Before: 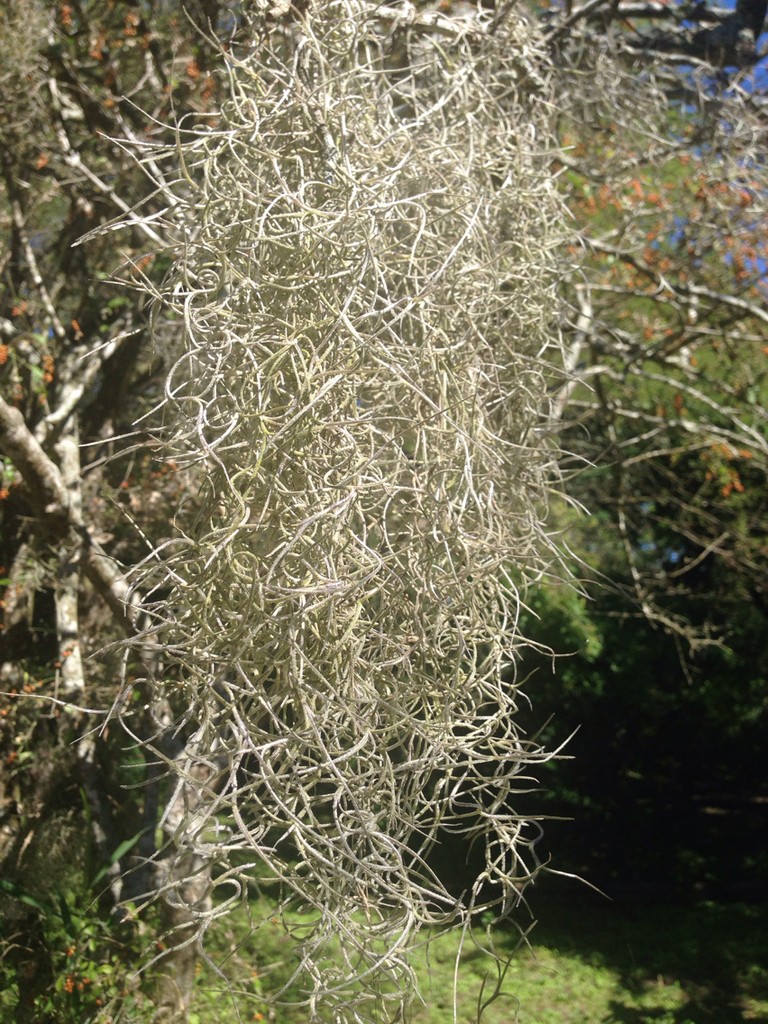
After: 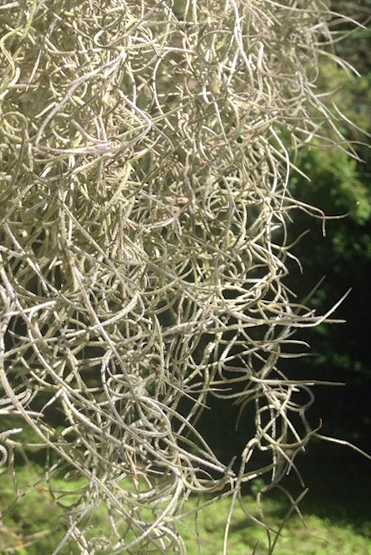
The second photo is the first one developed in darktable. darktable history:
rotate and perspective: rotation 0.226°, lens shift (vertical) -0.042, crop left 0.023, crop right 0.982, crop top 0.006, crop bottom 0.994
exposure: exposure 0.161 EV, compensate highlight preservation false
crop: left 29.672%, top 41.786%, right 20.851%, bottom 3.487%
